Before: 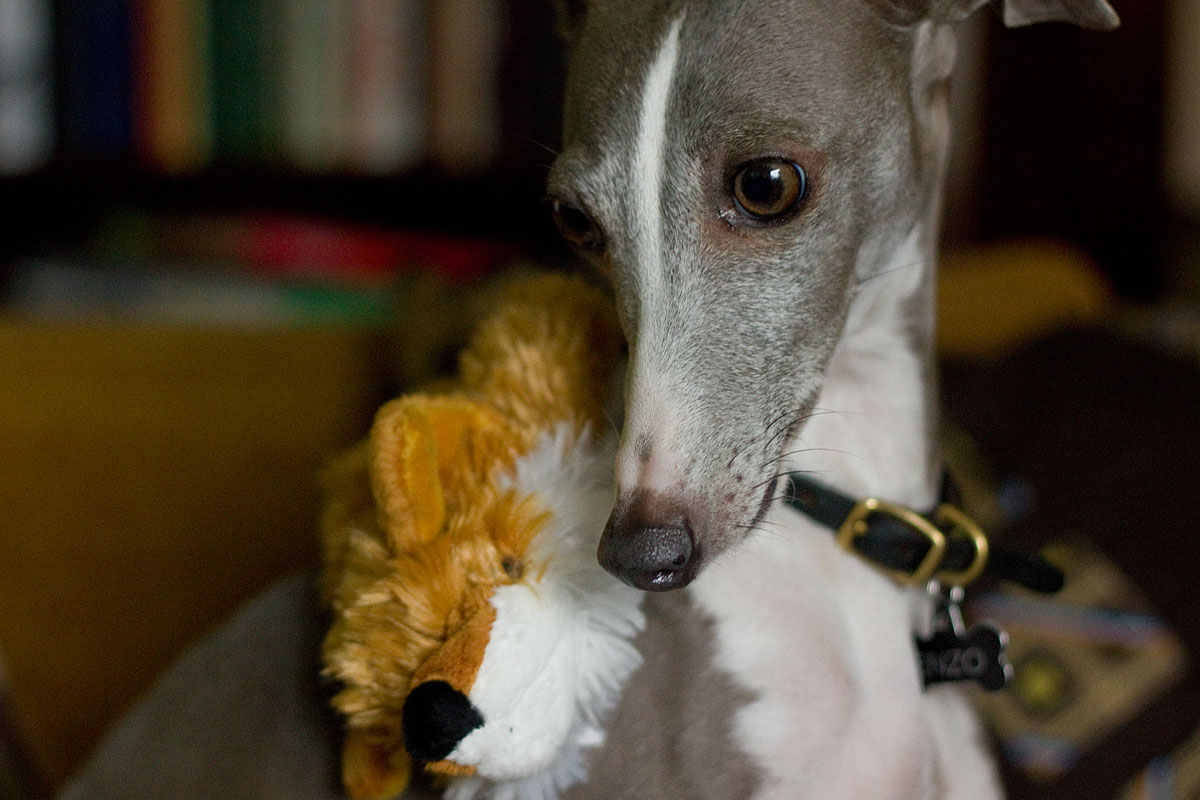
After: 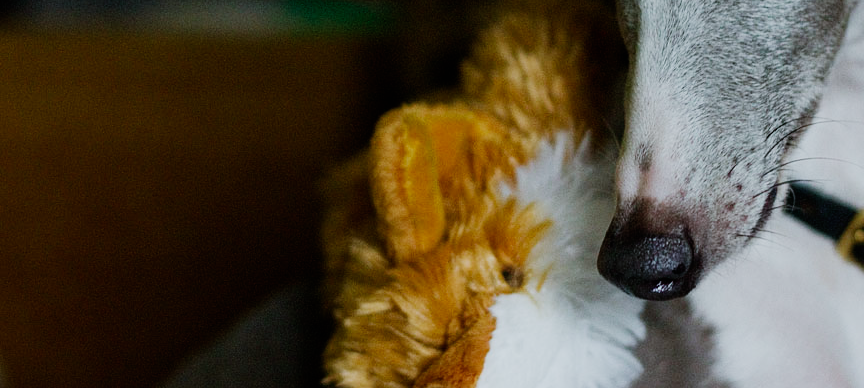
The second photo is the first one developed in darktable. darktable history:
crop: top 36.498%, right 27.964%, bottom 14.995%
sigmoid: contrast 1.69, skew -0.23, preserve hue 0%, red attenuation 0.1, red rotation 0.035, green attenuation 0.1, green rotation -0.017, blue attenuation 0.15, blue rotation -0.052, base primaries Rec2020
color calibration: illuminant custom, x 0.368, y 0.373, temperature 4330.32 K
